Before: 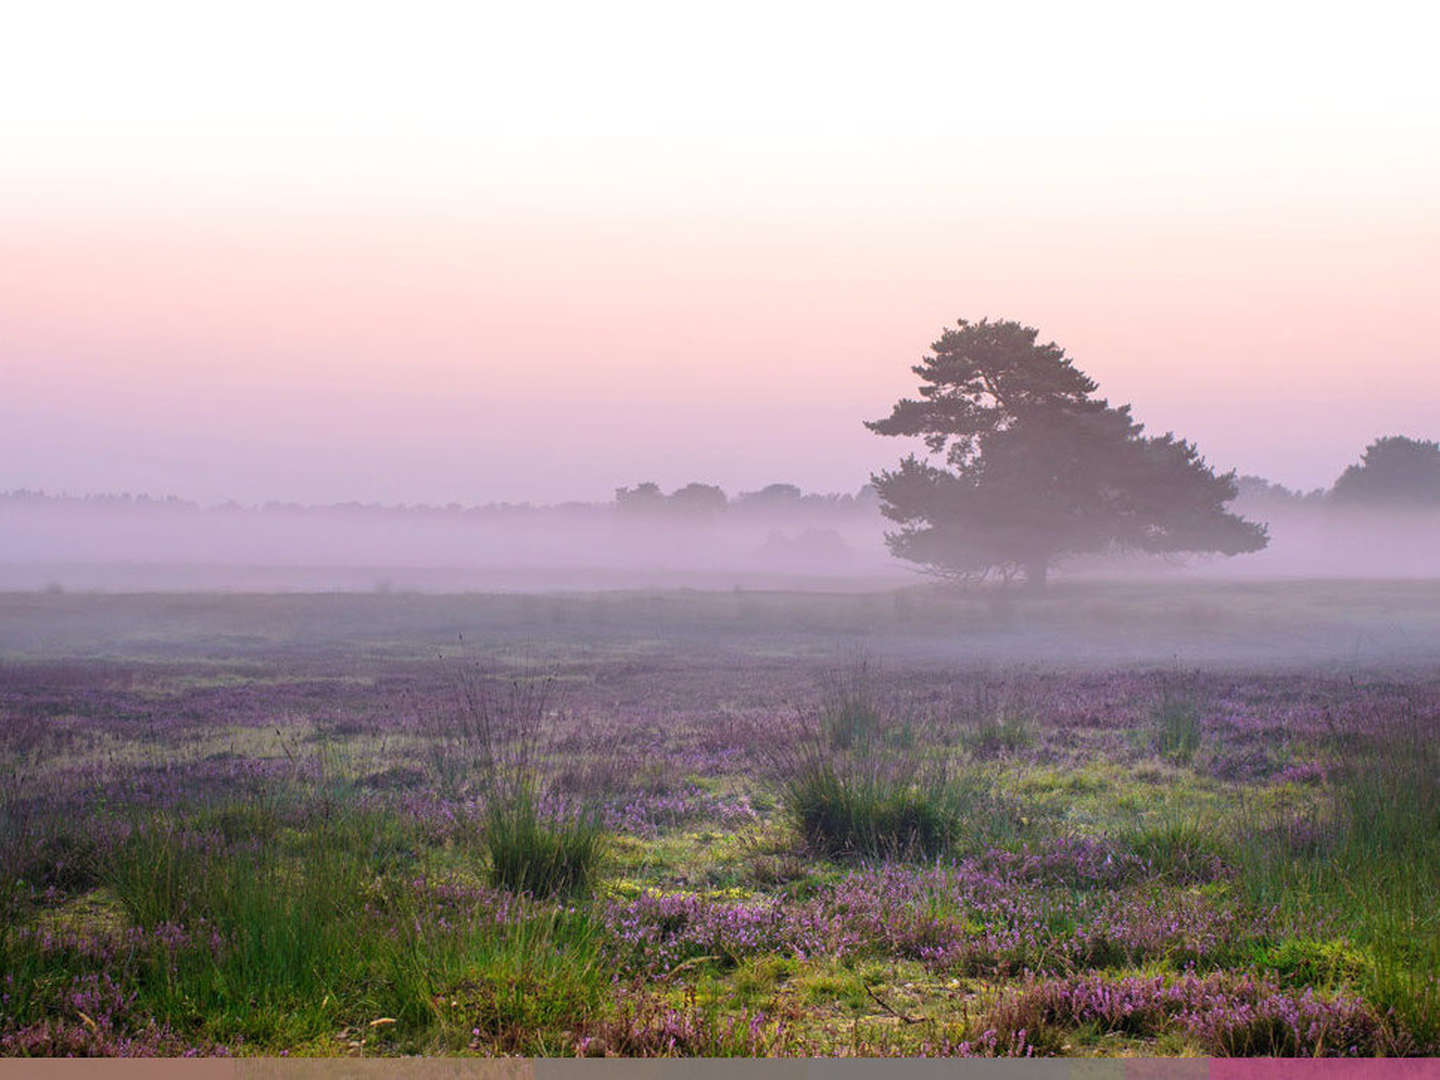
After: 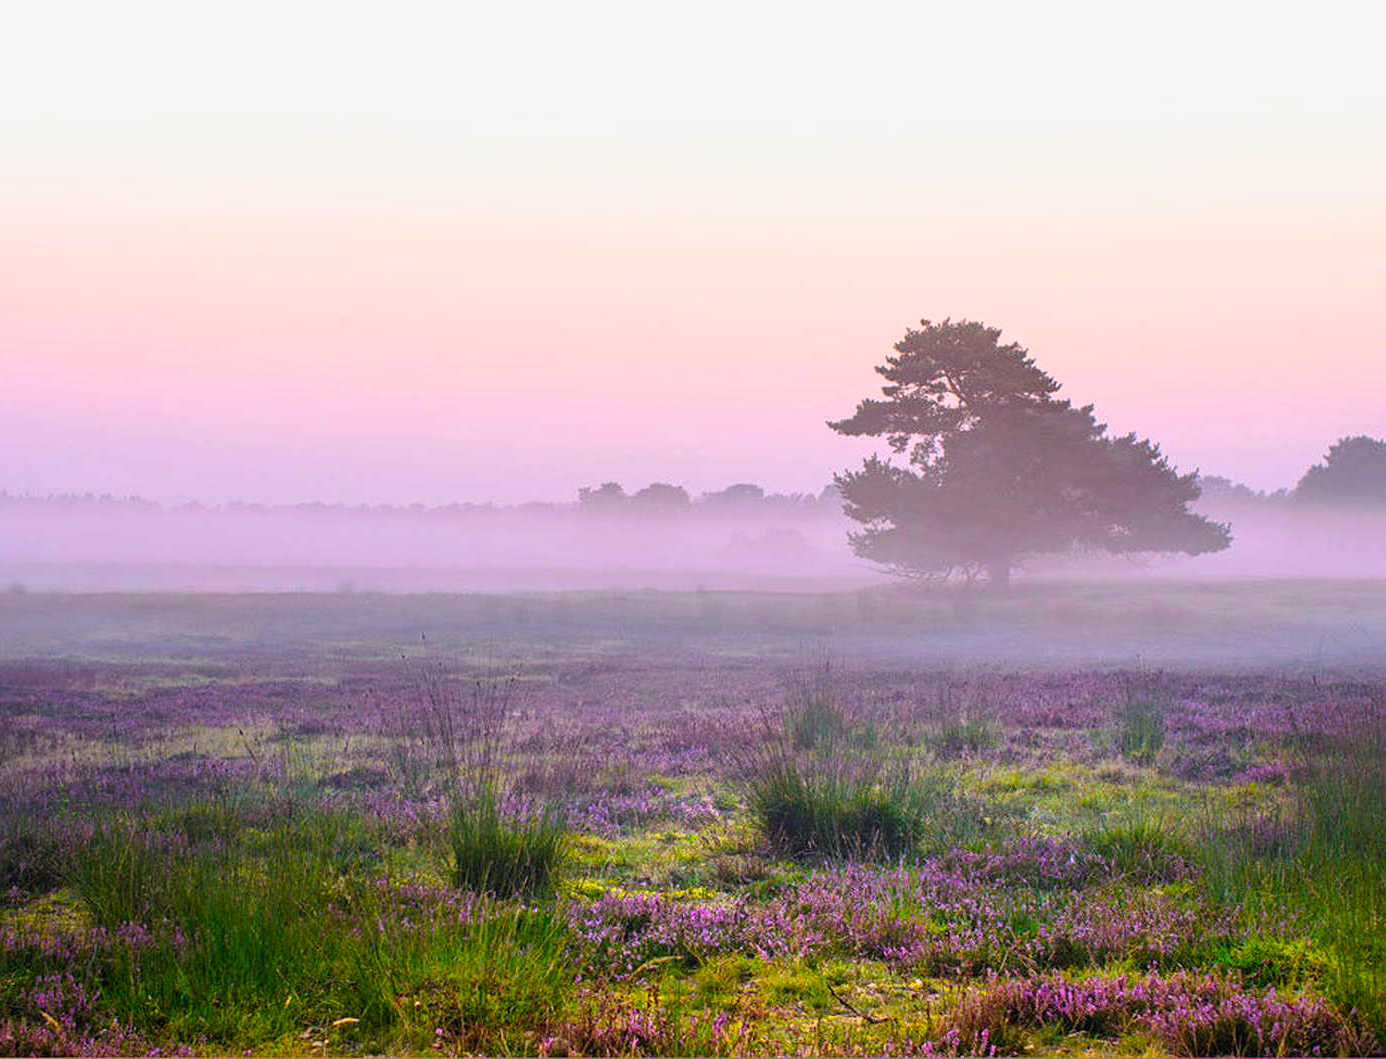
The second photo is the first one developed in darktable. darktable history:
tone curve: curves: ch0 [(0, 0) (0.091, 0.077) (0.517, 0.574) (0.745, 0.82) (0.844, 0.908) (0.909, 0.942) (1, 0.973)]; ch1 [(0, 0) (0.437, 0.404) (0.5, 0.5) (0.534, 0.554) (0.58, 0.603) (0.616, 0.649) (1, 1)]; ch2 [(0, 0) (0.442, 0.415) (0.5, 0.5) (0.535, 0.557) (0.585, 0.62) (1, 1)], color space Lab, linked channels, preserve colors none
sharpen: amount 0.204
shadows and highlights: shadows 25.11, highlights -23.61
crop and rotate: left 2.638%, right 1.078%, bottom 1.907%
color balance rgb: perceptual saturation grading › global saturation 29.991%, global vibrance 11.245%
contrast brightness saturation: contrast -0.019, brightness -0.009, saturation 0.036
